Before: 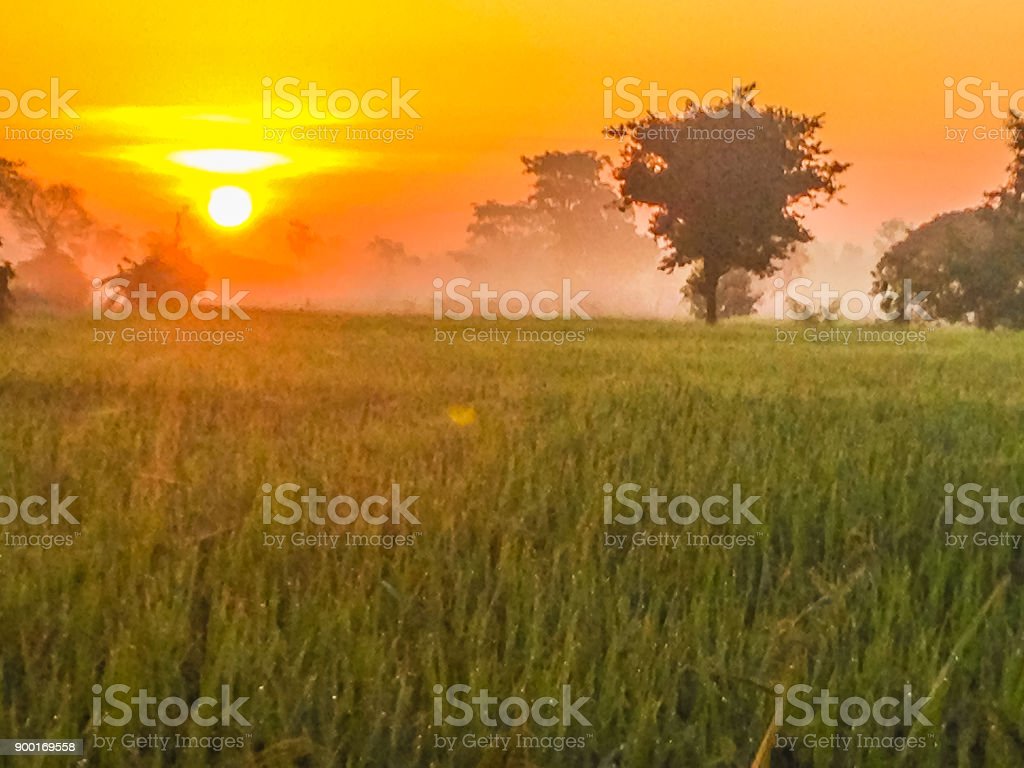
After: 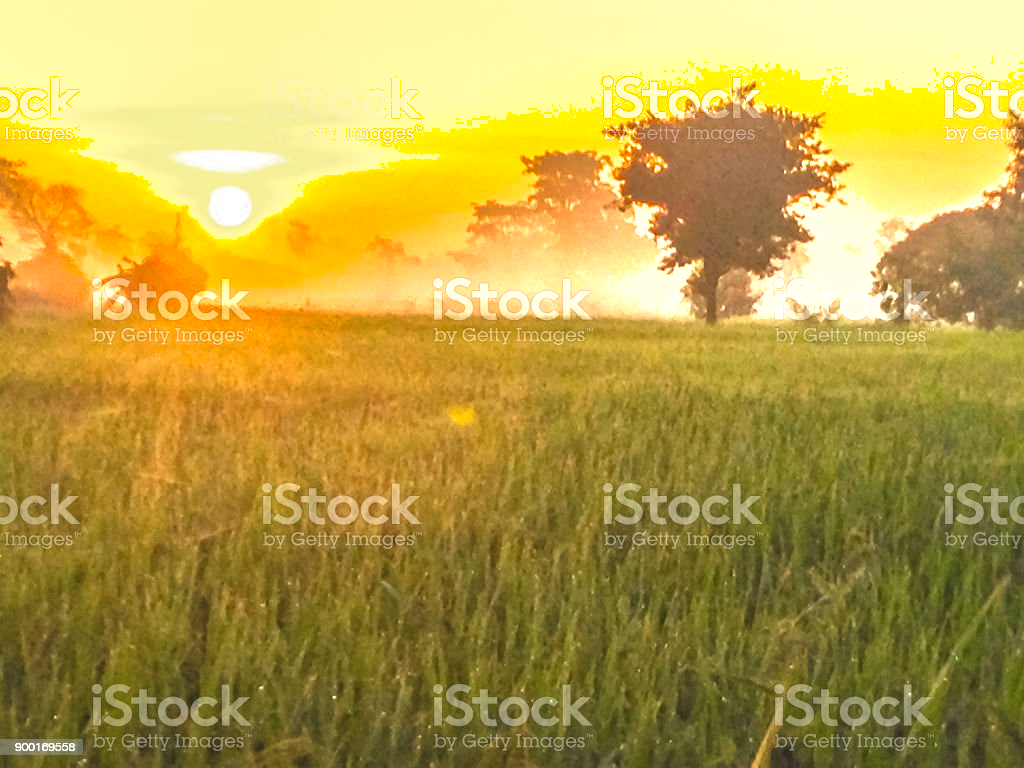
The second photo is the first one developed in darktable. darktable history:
shadows and highlights: on, module defaults
exposure: black level correction 0, exposure 0.95 EV, compensate exposure bias true, compensate highlight preservation false
color zones: curves: ch0 [(0, 0.558) (0.143, 0.548) (0.286, 0.447) (0.429, 0.259) (0.571, 0.5) (0.714, 0.5) (0.857, 0.593) (1, 0.558)]; ch1 [(0, 0.543) (0.01, 0.544) (0.12, 0.492) (0.248, 0.458) (0.5, 0.534) (0.748, 0.5) (0.99, 0.469) (1, 0.543)]; ch2 [(0, 0.507) (0.143, 0.522) (0.286, 0.505) (0.429, 0.5) (0.571, 0.5) (0.714, 0.5) (0.857, 0.5) (1, 0.507)]
